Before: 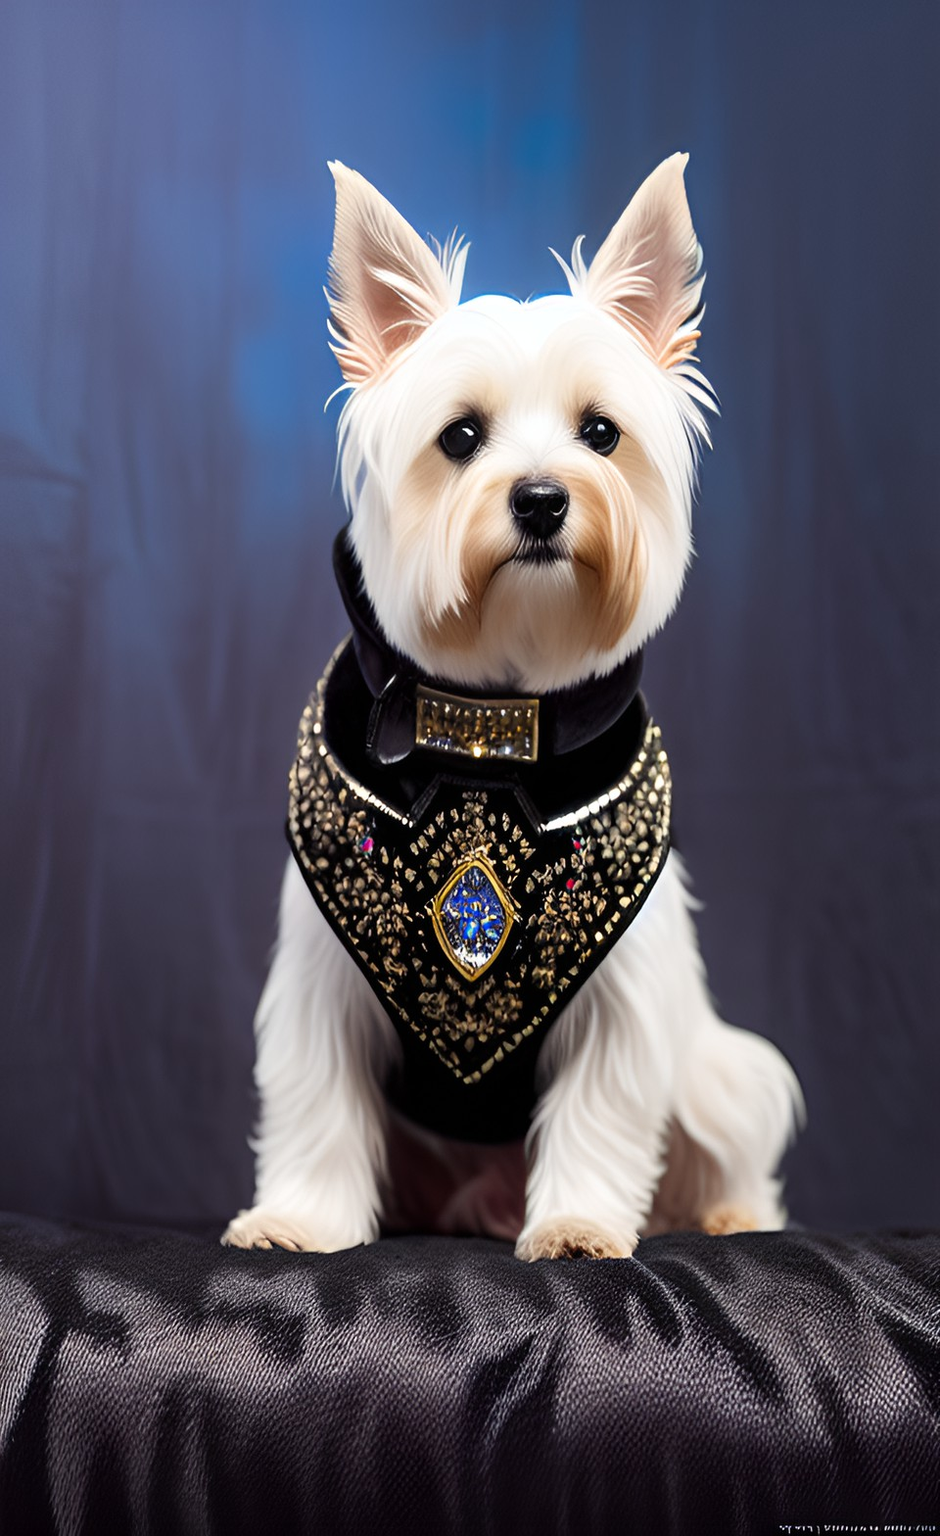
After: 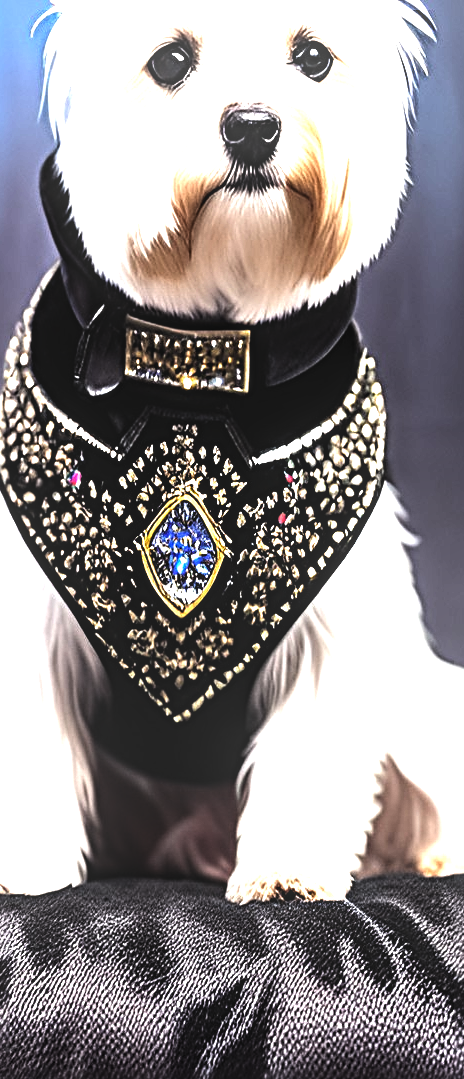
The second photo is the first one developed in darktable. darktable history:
crop: left 31.31%, top 24.53%, right 20.29%, bottom 6.621%
sharpen: radius 3.985
exposure: black level correction -0.005, exposure 1.001 EV, compensate highlight preservation false
local contrast: on, module defaults
tone equalizer: -8 EV -0.764 EV, -7 EV -0.683 EV, -6 EV -0.633 EV, -5 EV -0.406 EV, -3 EV 0.386 EV, -2 EV 0.6 EV, -1 EV 0.686 EV, +0 EV 0.778 EV, edges refinement/feathering 500, mask exposure compensation -1.57 EV, preserve details no
levels: levels [0.029, 0.545, 0.971]
